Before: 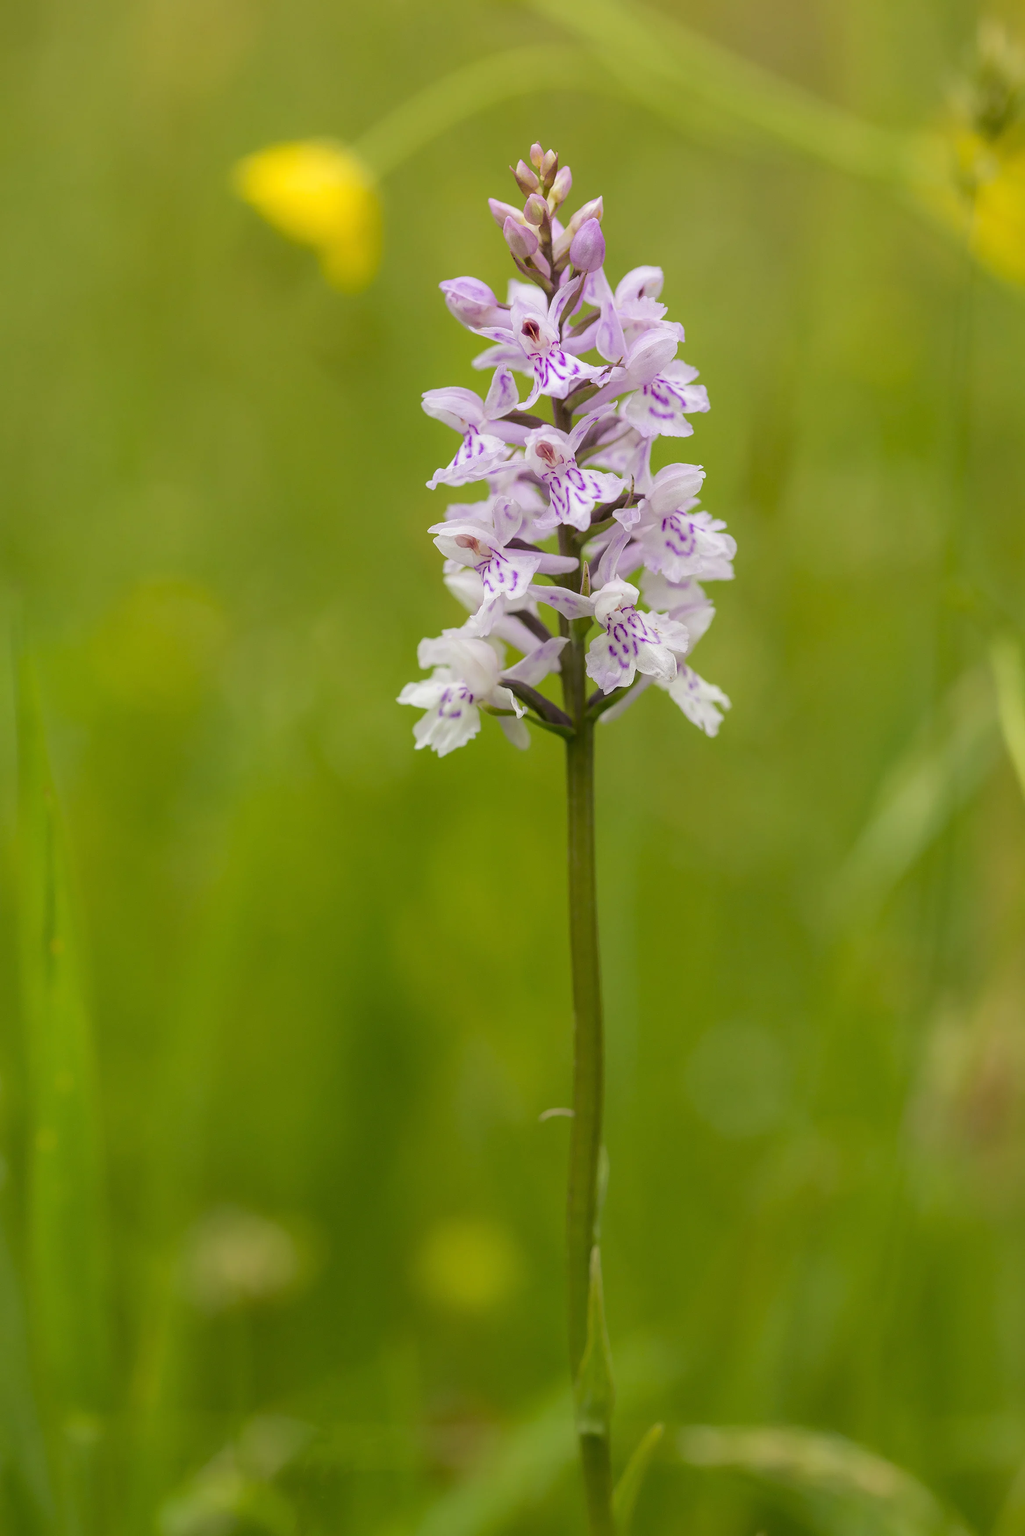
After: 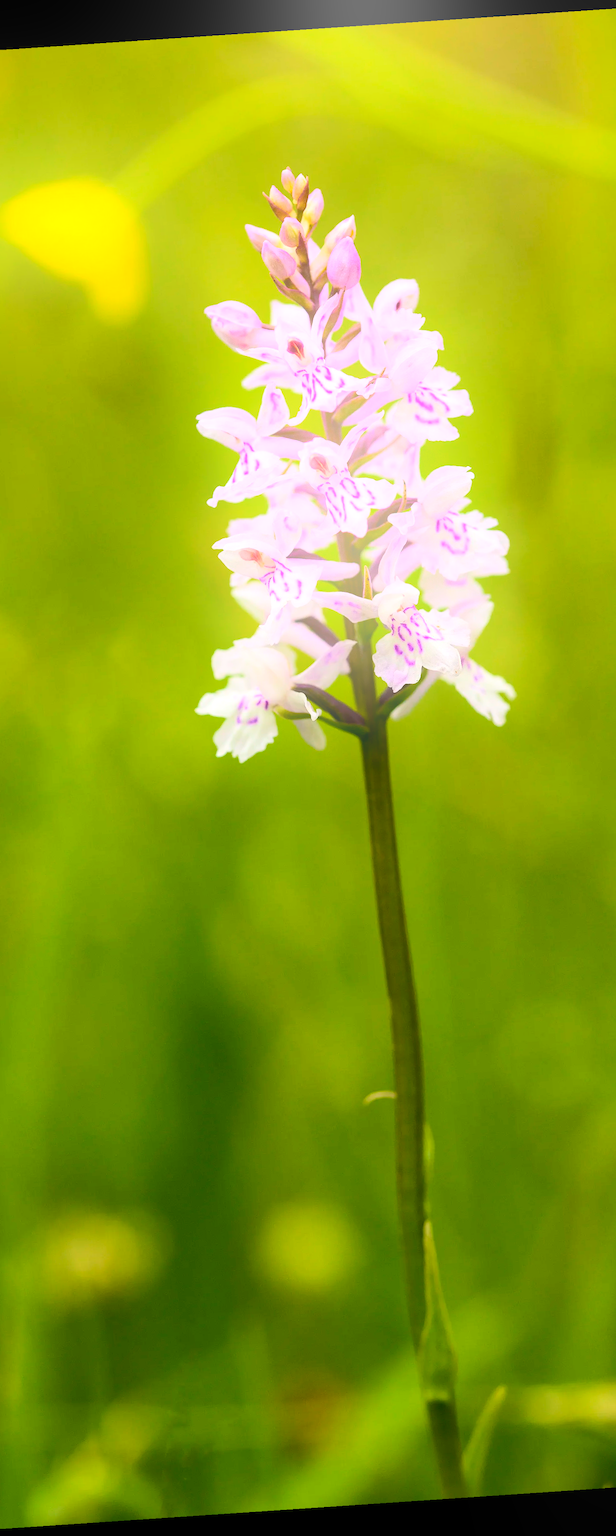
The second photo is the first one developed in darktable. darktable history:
contrast brightness saturation: contrast 0.24, brightness 0.09
color balance rgb: perceptual saturation grading › global saturation 20%, global vibrance 20%
bloom: size 38%, threshold 95%, strength 30%
crop: left 21.674%, right 22.086%
tone equalizer: -8 EV -0.417 EV, -7 EV -0.389 EV, -6 EV -0.333 EV, -5 EV -0.222 EV, -3 EV 0.222 EV, -2 EV 0.333 EV, -1 EV 0.389 EV, +0 EV 0.417 EV, edges refinement/feathering 500, mask exposure compensation -1.57 EV, preserve details no
rotate and perspective: rotation -4.2°, shear 0.006, automatic cropping off
